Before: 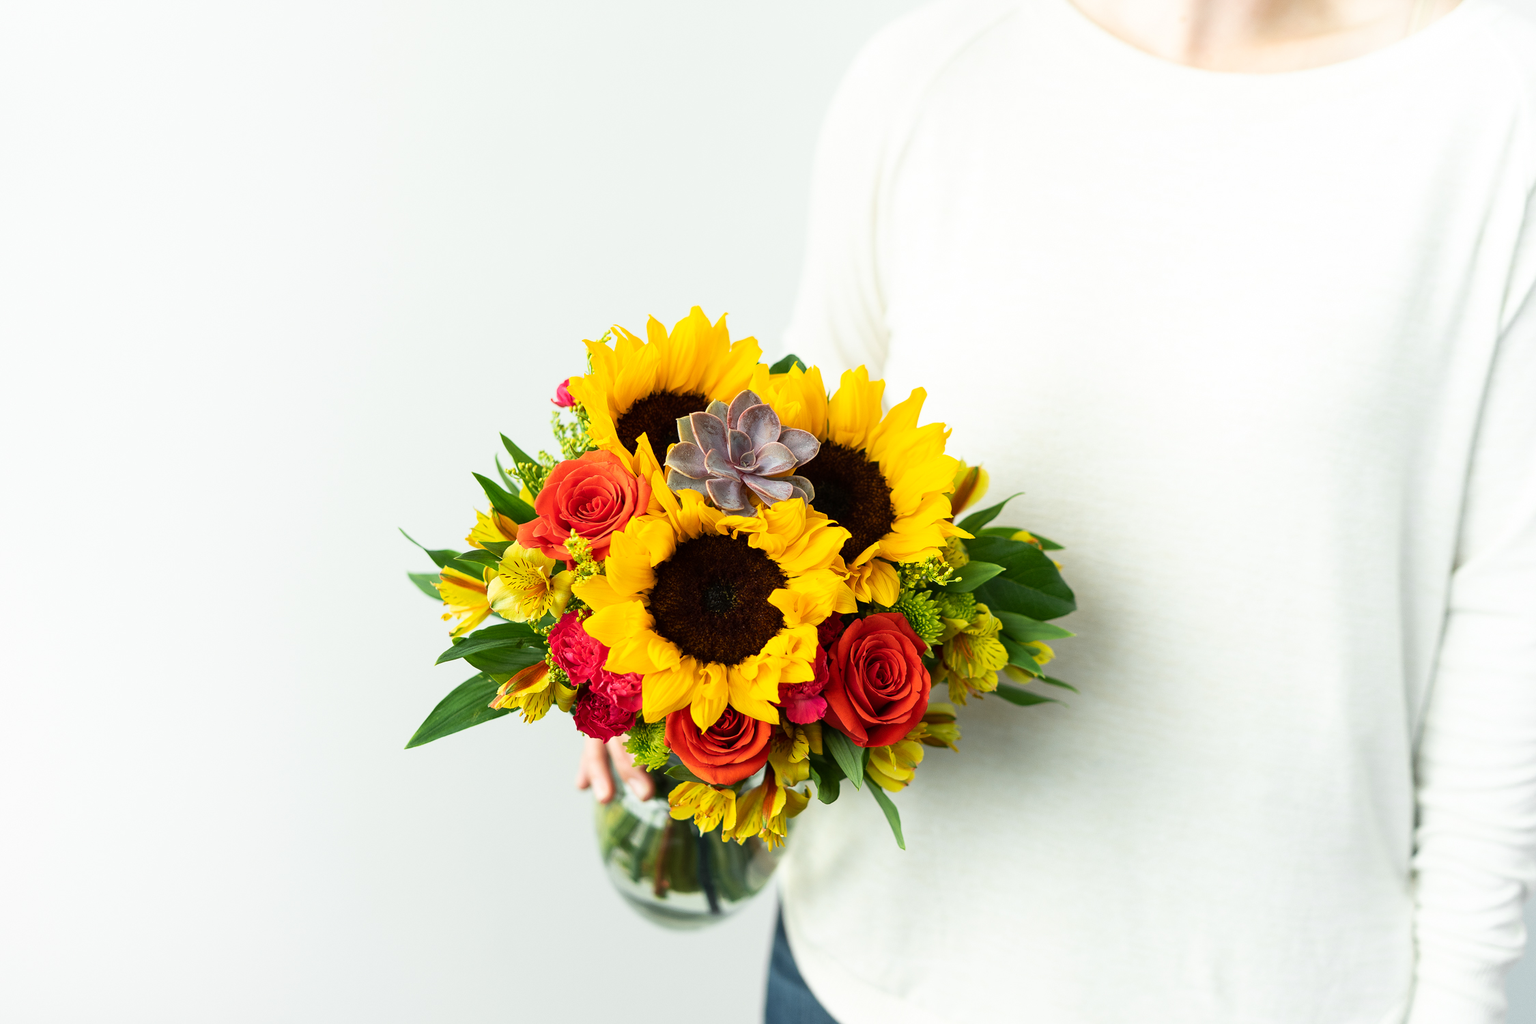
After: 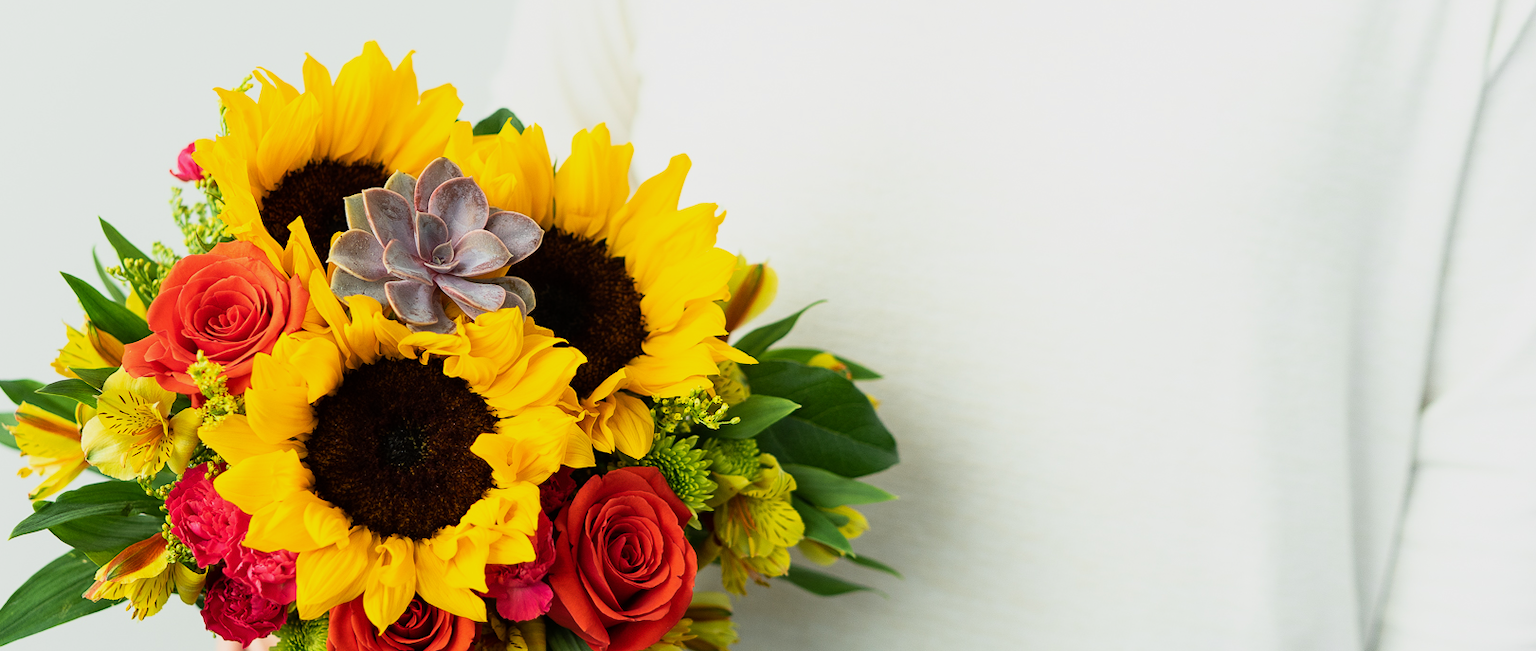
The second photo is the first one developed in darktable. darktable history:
filmic rgb: black relative exposure -11.35 EV, white relative exposure 3.22 EV, hardness 6.76, color science v6 (2022)
crop and rotate: left 27.938%, top 27.046%, bottom 27.046%
